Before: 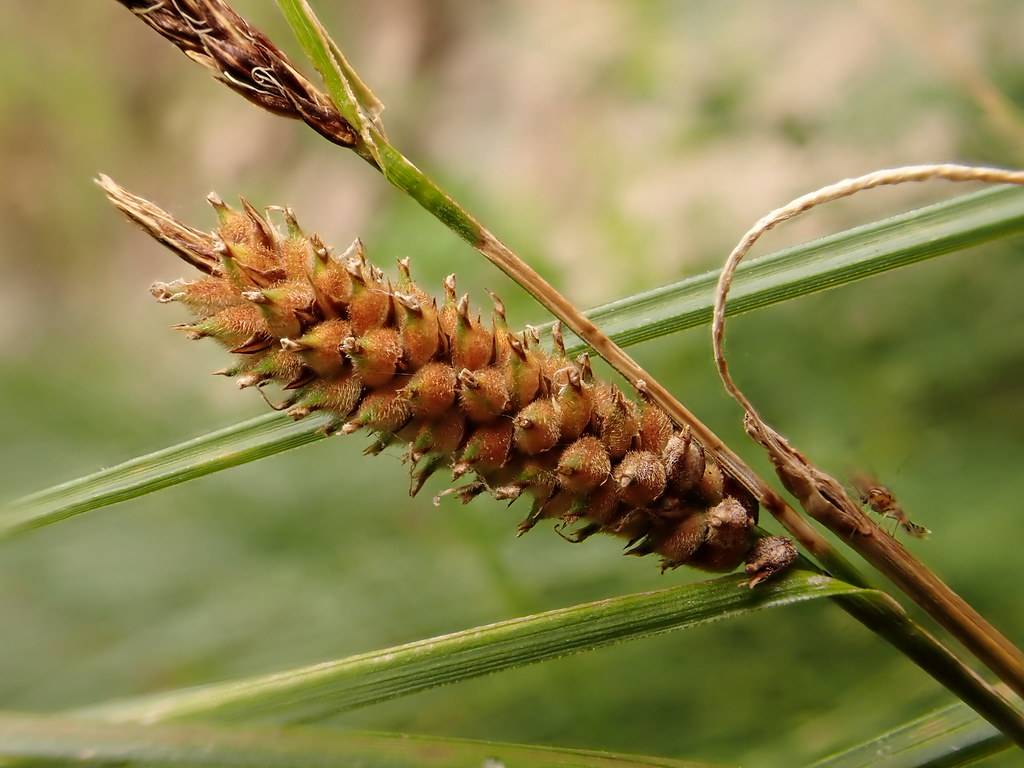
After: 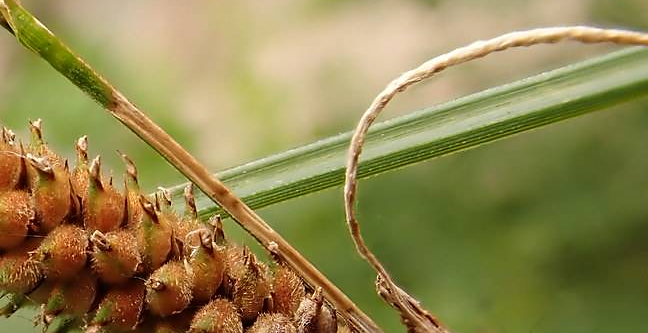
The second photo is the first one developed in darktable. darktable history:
crop: left 36.018%, top 18.006%, right 0.619%, bottom 38.527%
sharpen: radius 1.899, amount 0.414, threshold 1.737
